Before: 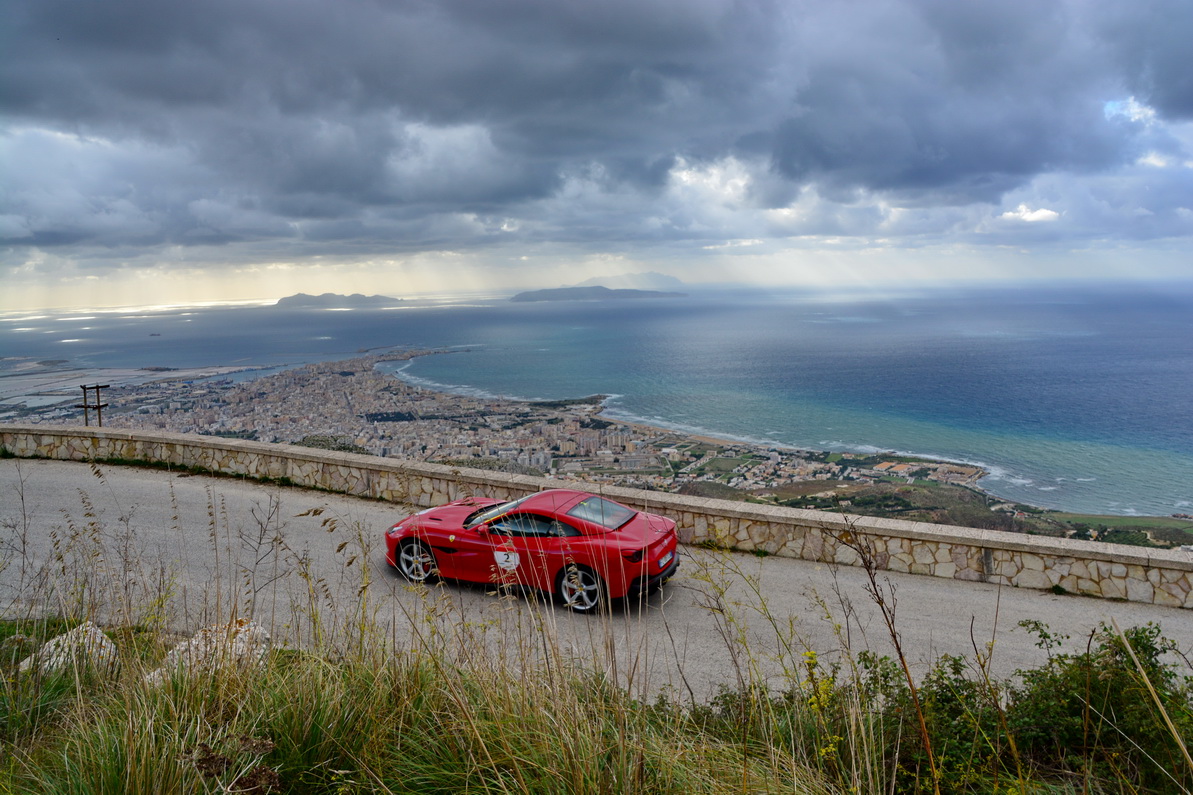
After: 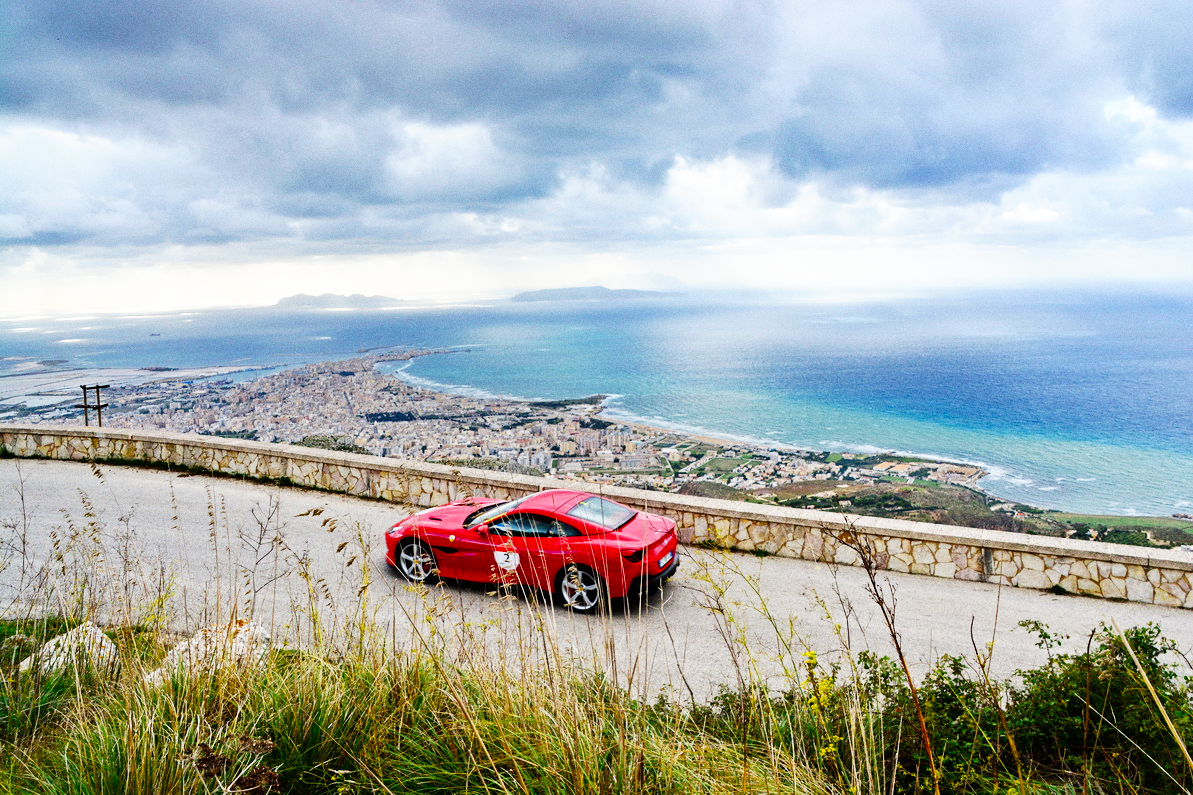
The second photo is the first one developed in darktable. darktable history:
grain: on, module defaults
base curve: curves: ch0 [(0, 0) (0.007, 0.004) (0.027, 0.03) (0.046, 0.07) (0.207, 0.54) (0.442, 0.872) (0.673, 0.972) (1, 1)], preserve colors none
